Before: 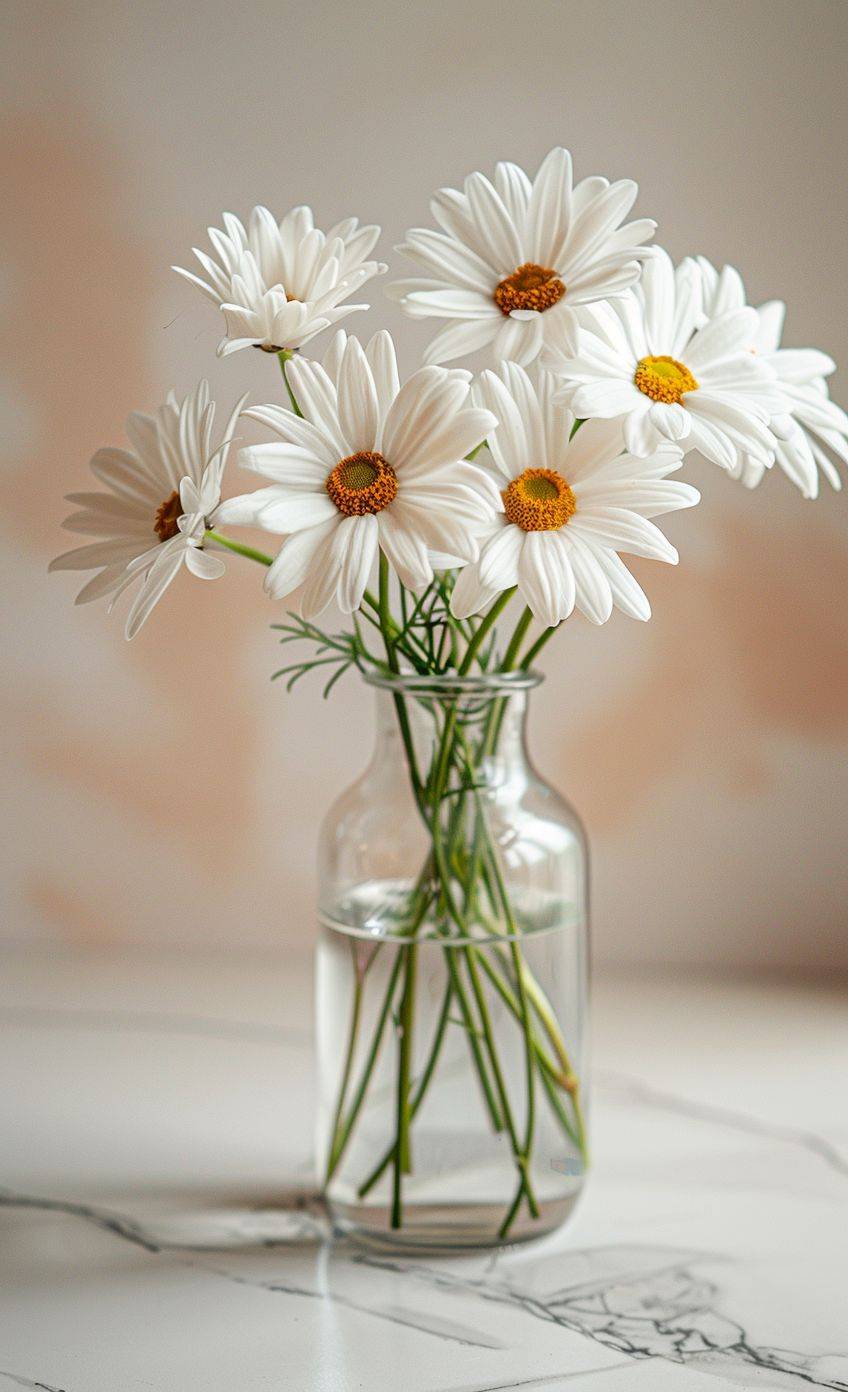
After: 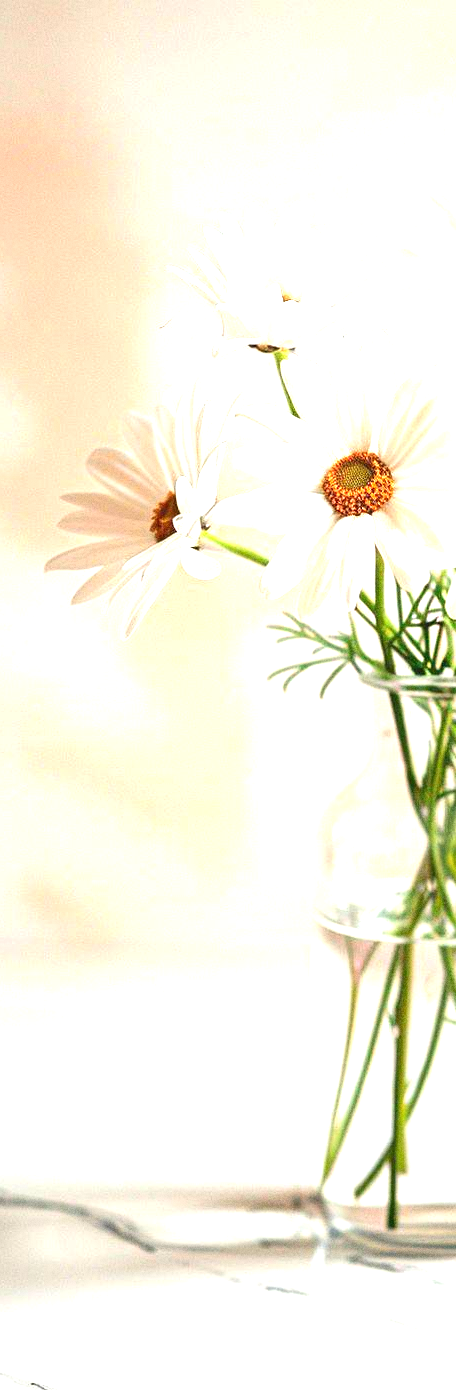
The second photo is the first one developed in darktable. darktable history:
exposure: black level correction 0, exposure 1.675 EV, compensate exposure bias true, compensate highlight preservation false
grain: coarseness 0.09 ISO
crop: left 0.587%, right 45.588%, bottom 0.086%
